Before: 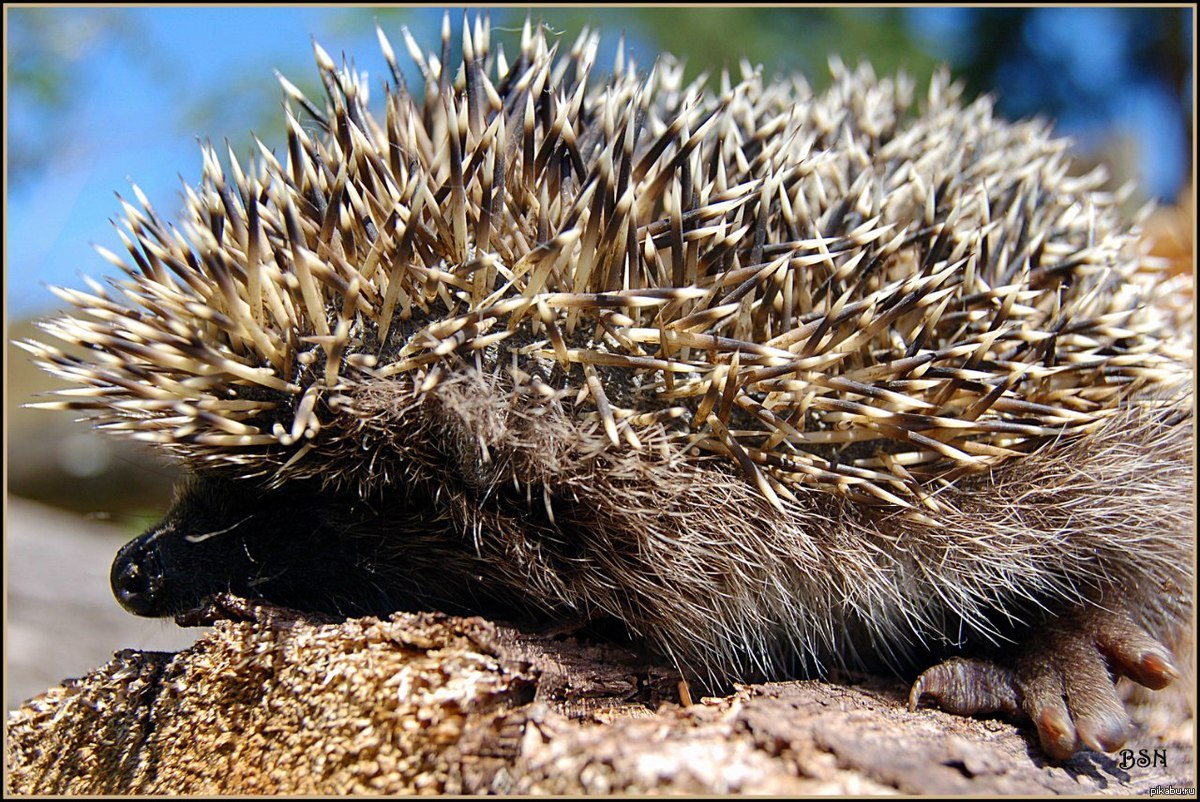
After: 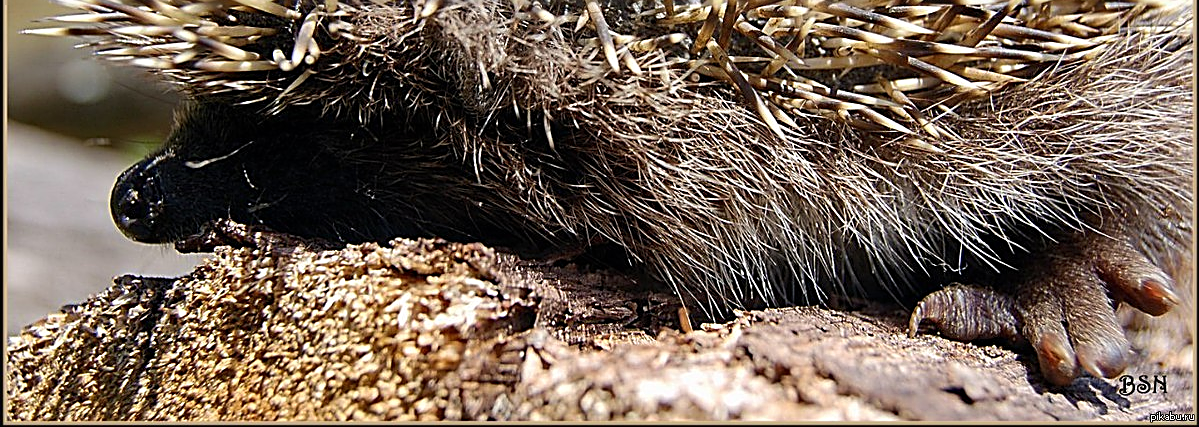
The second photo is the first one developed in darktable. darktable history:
crop and rotate: top 46.682%, right 0.035%
sharpen: amount 0.899
